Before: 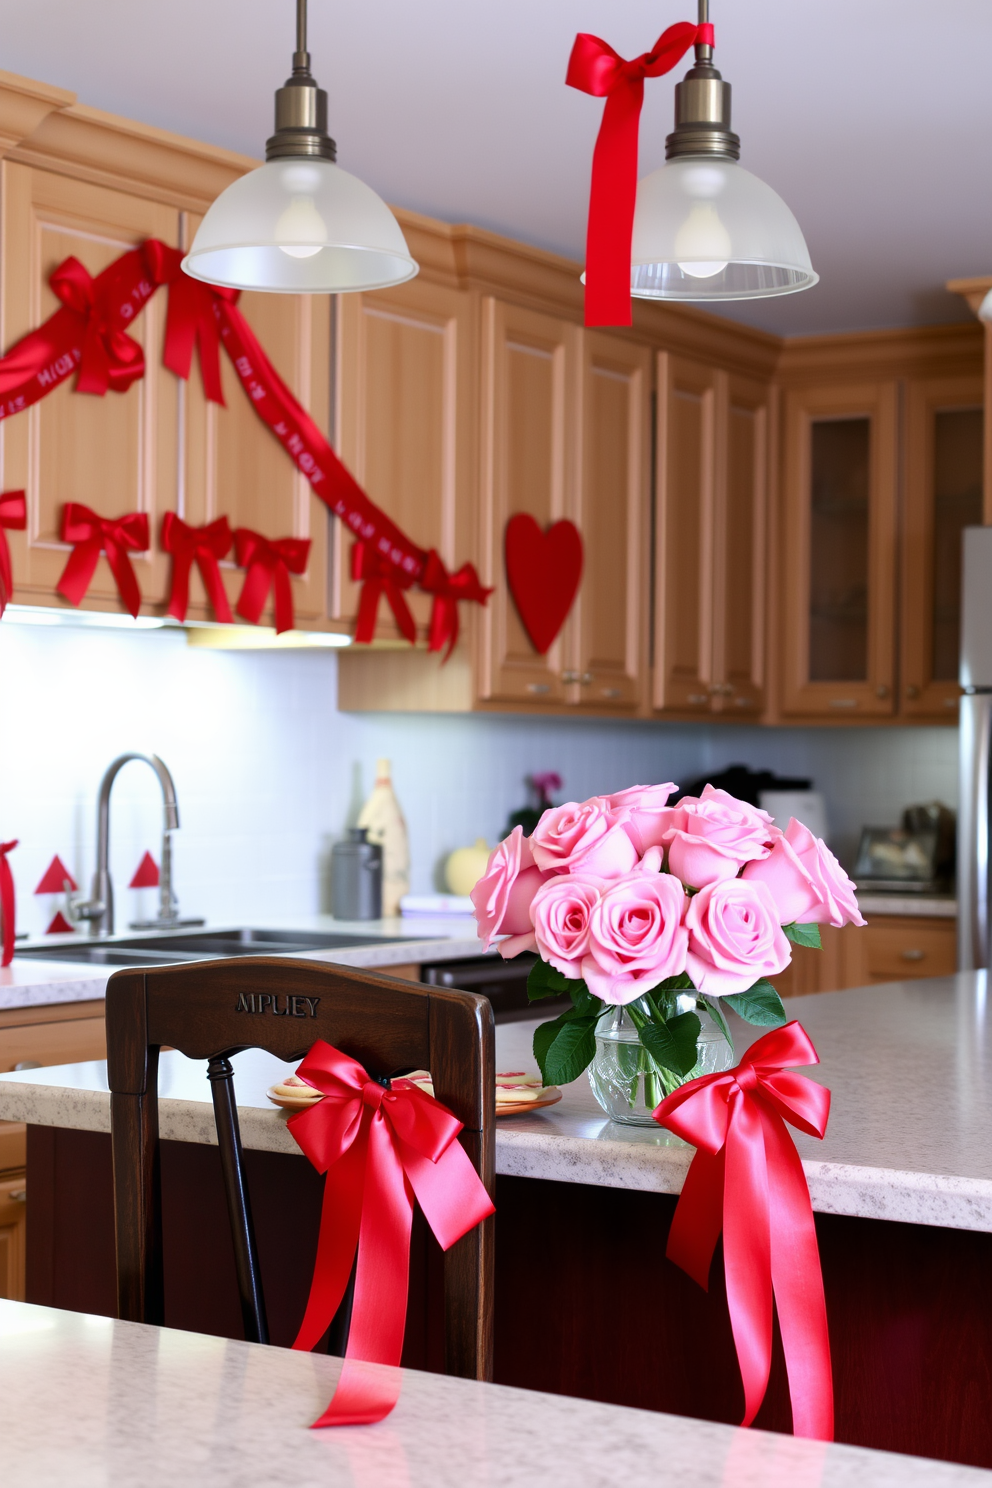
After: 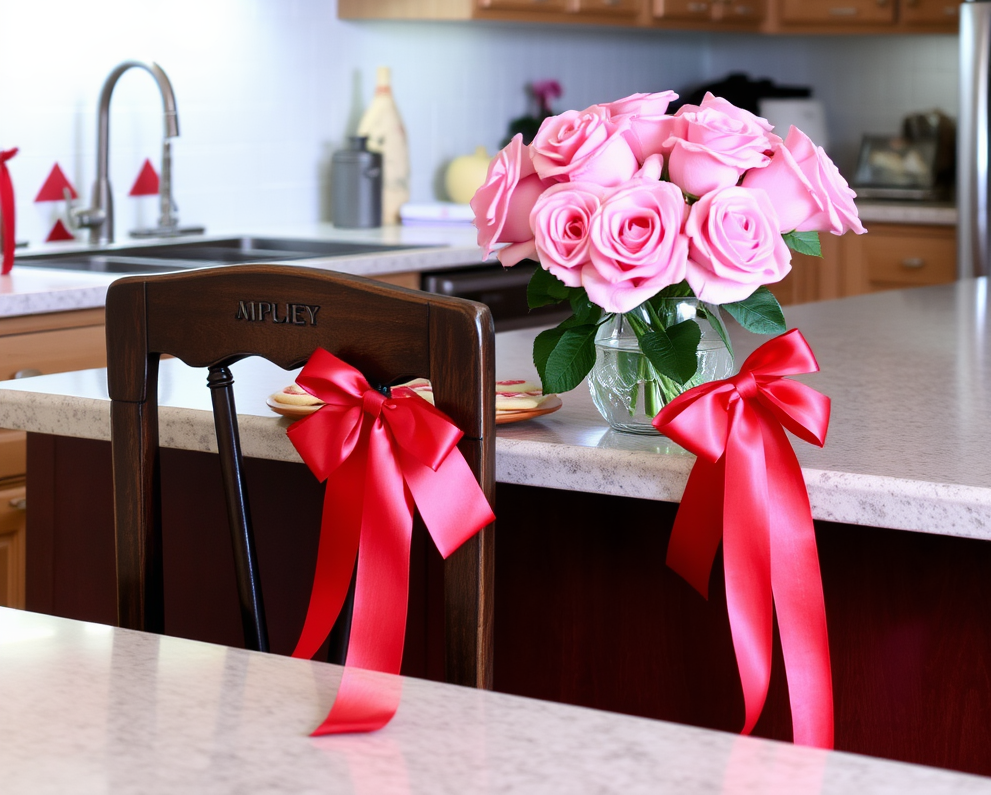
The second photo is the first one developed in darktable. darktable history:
crop and rotate: top 46.541%, right 0.1%
